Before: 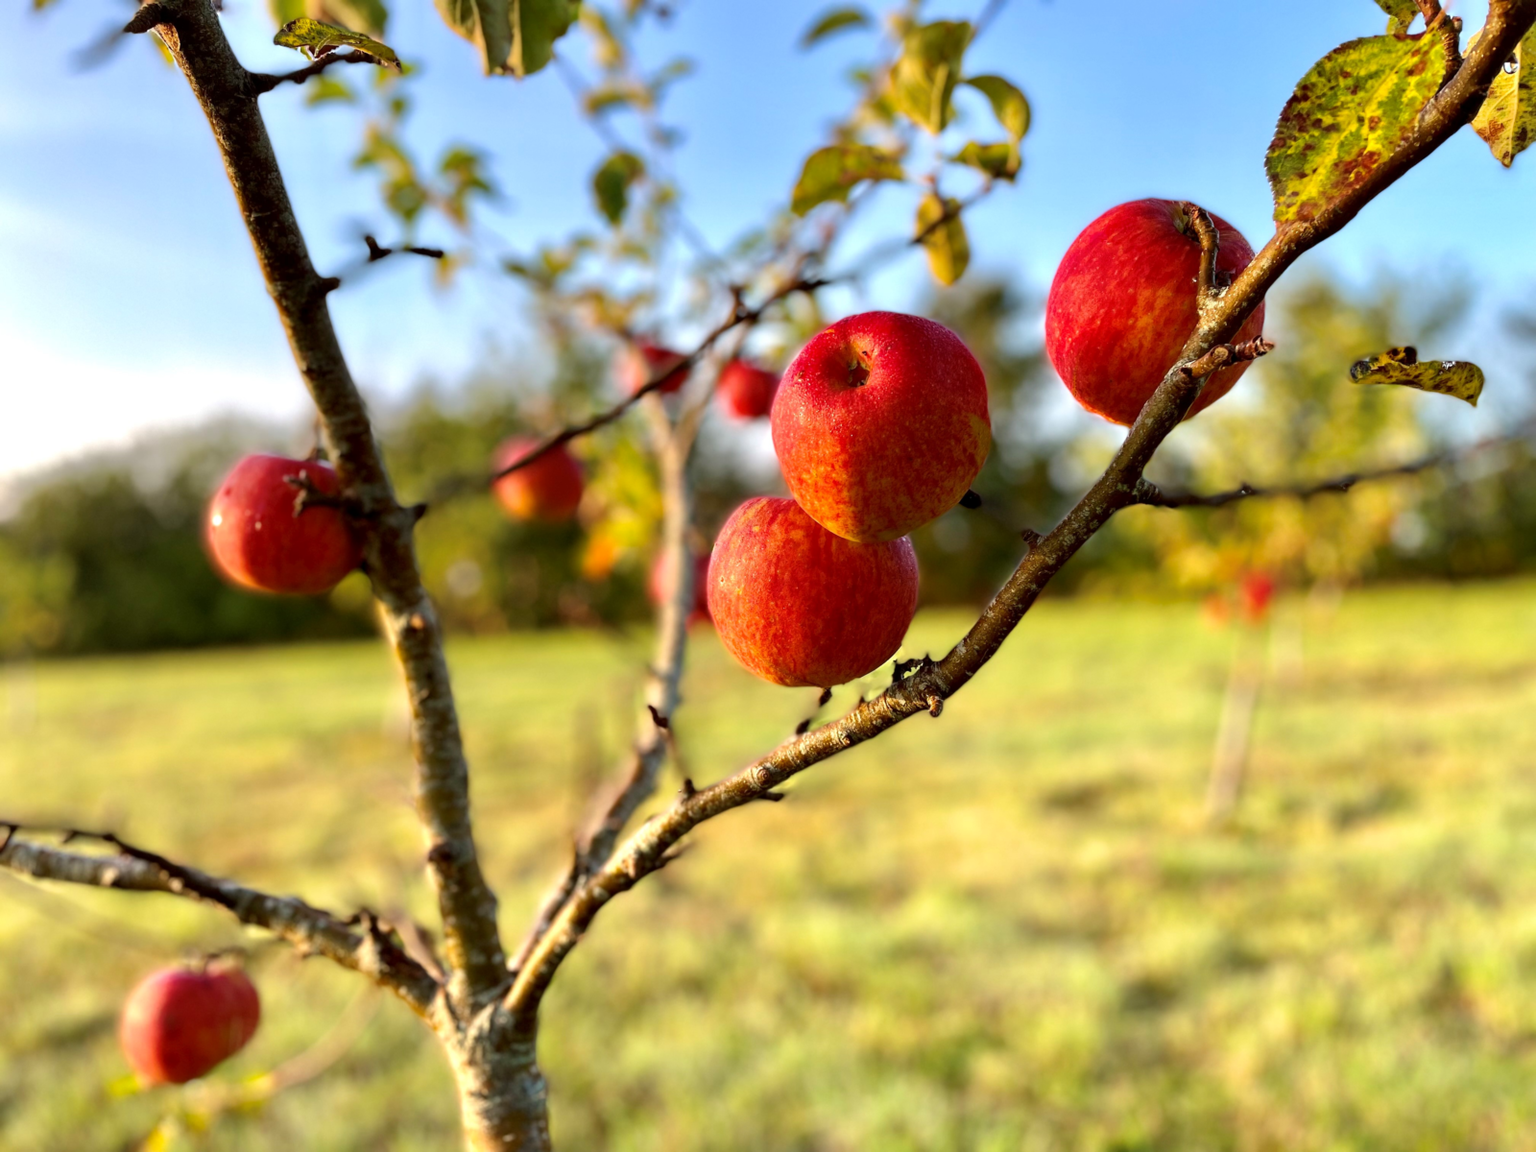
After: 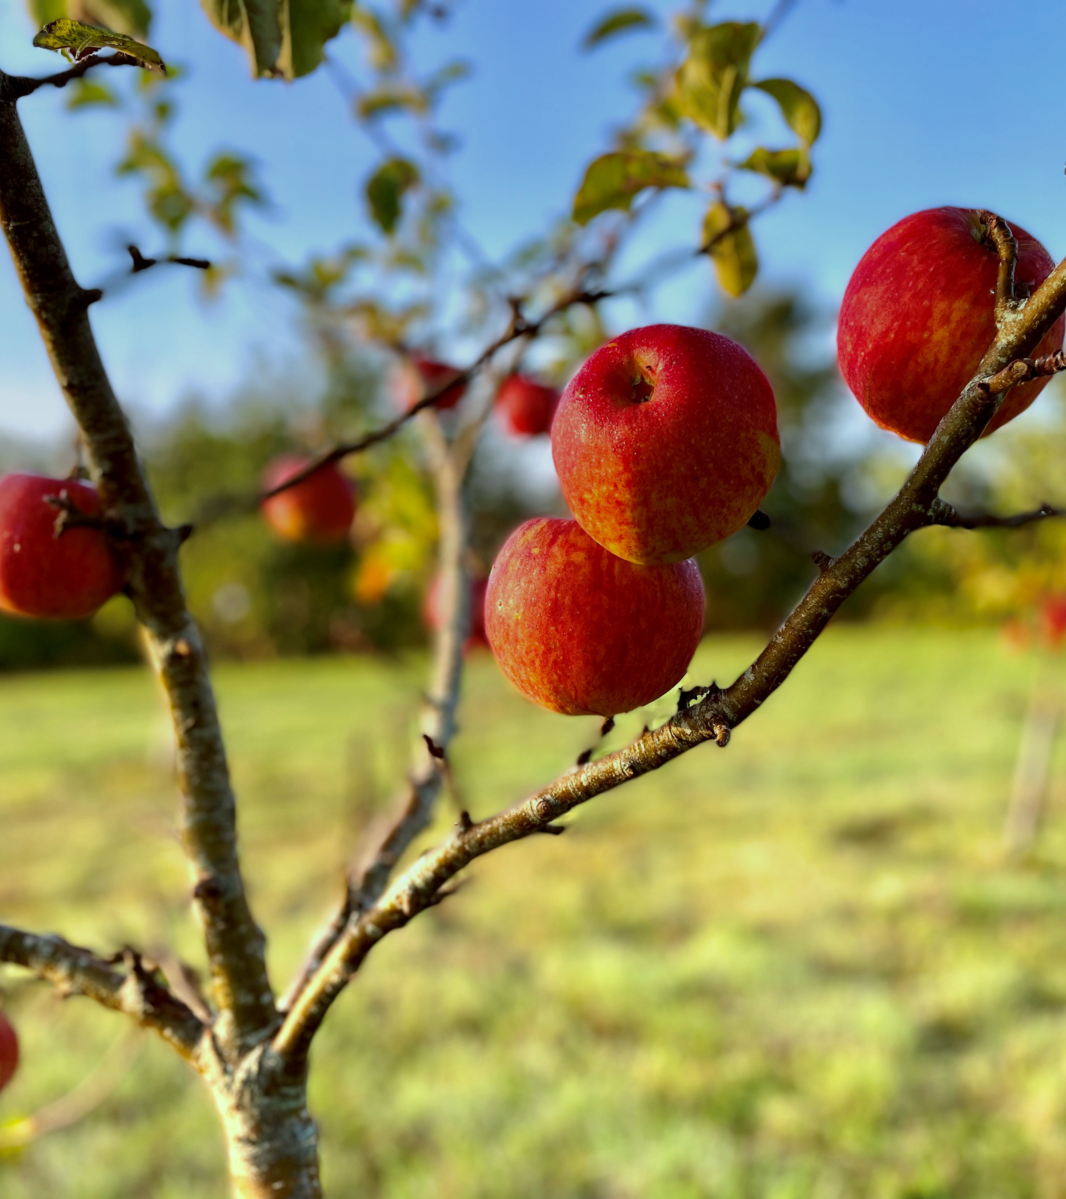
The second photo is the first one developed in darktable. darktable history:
white balance: red 0.925, blue 1.046
crop and rotate: left 15.754%, right 17.579%
graduated density: rotation -0.352°, offset 57.64
